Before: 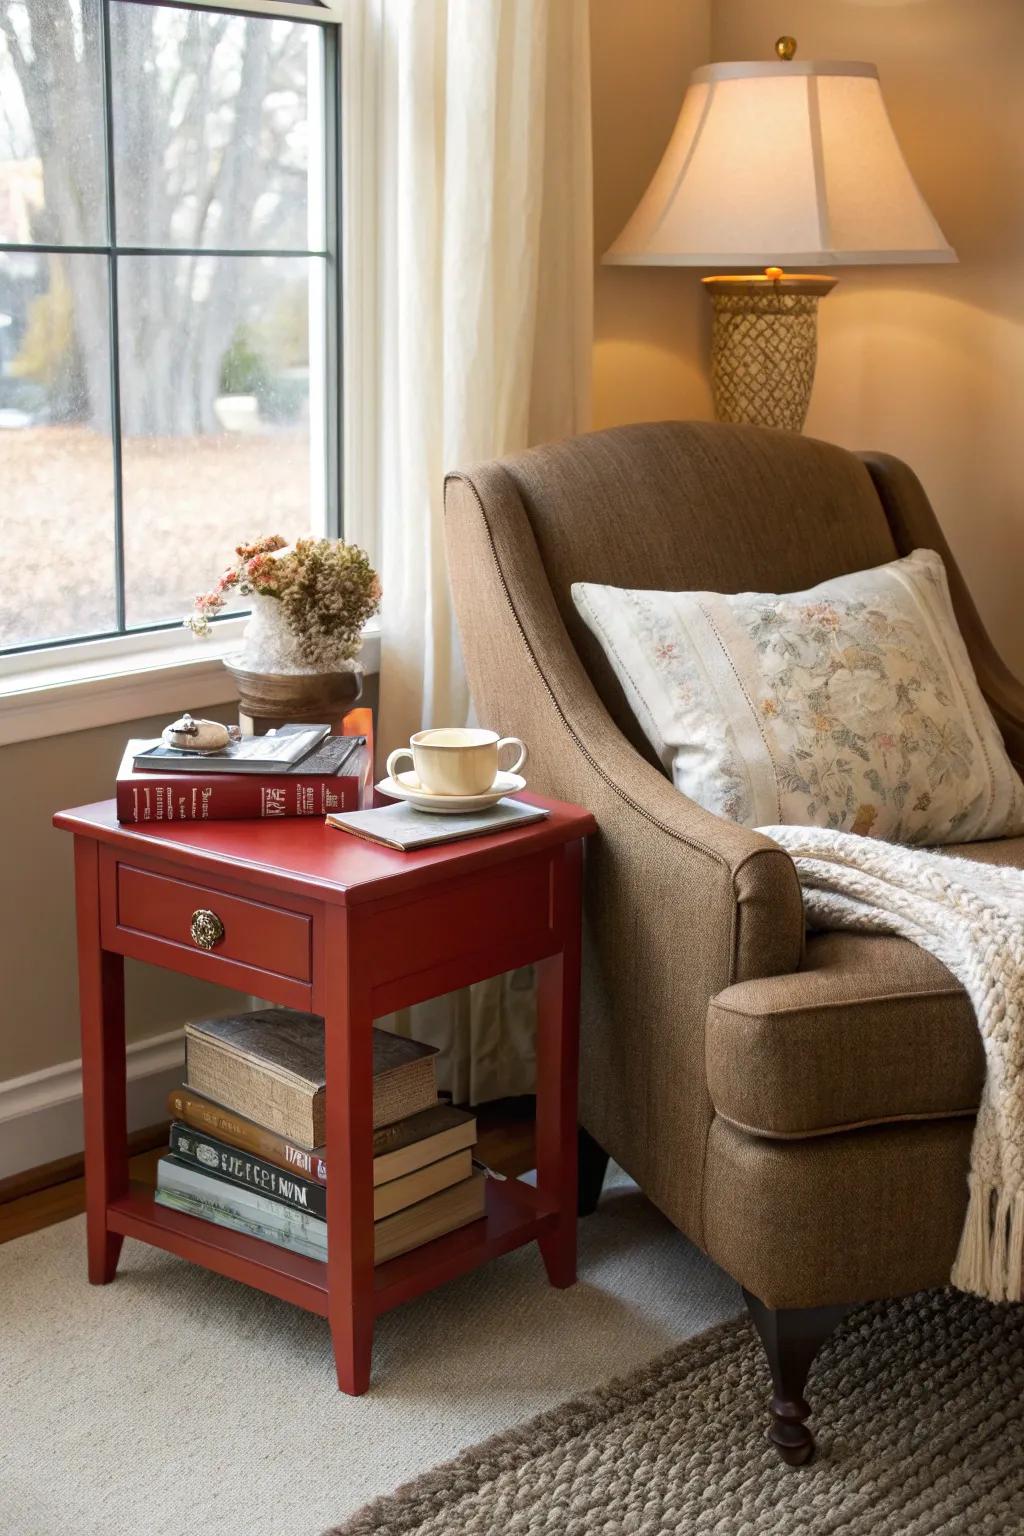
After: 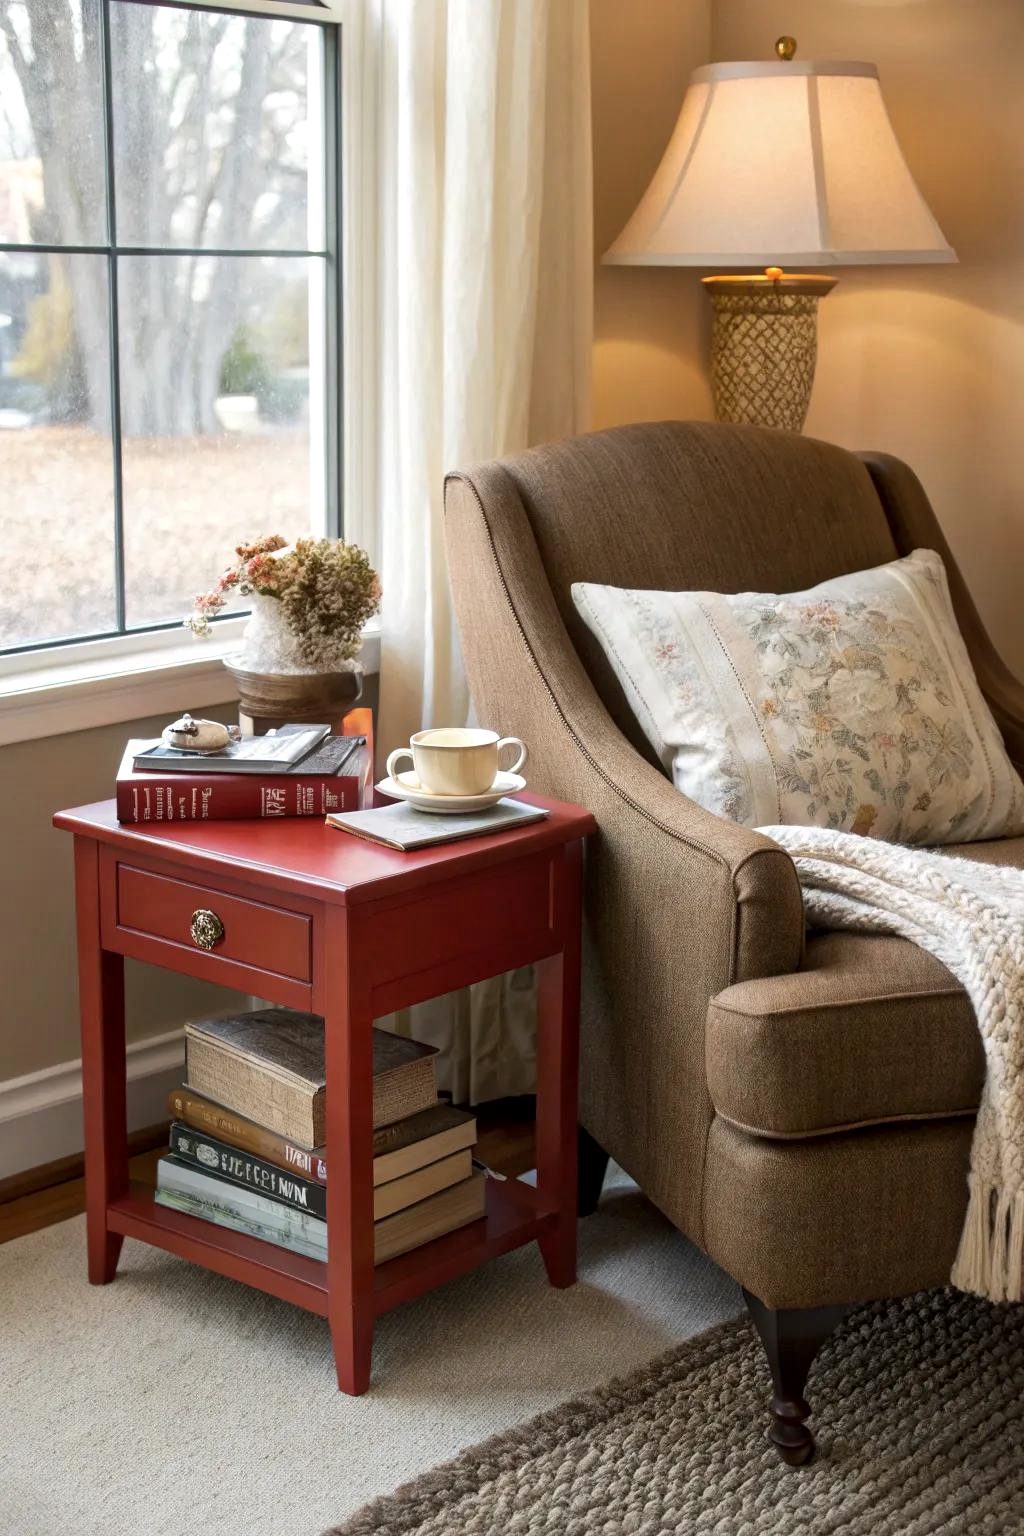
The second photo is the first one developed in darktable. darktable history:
local contrast: mode bilateral grid, contrast 20, coarseness 49, detail 120%, midtone range 0.2
contrast brightness saturation: saturation -0.054
